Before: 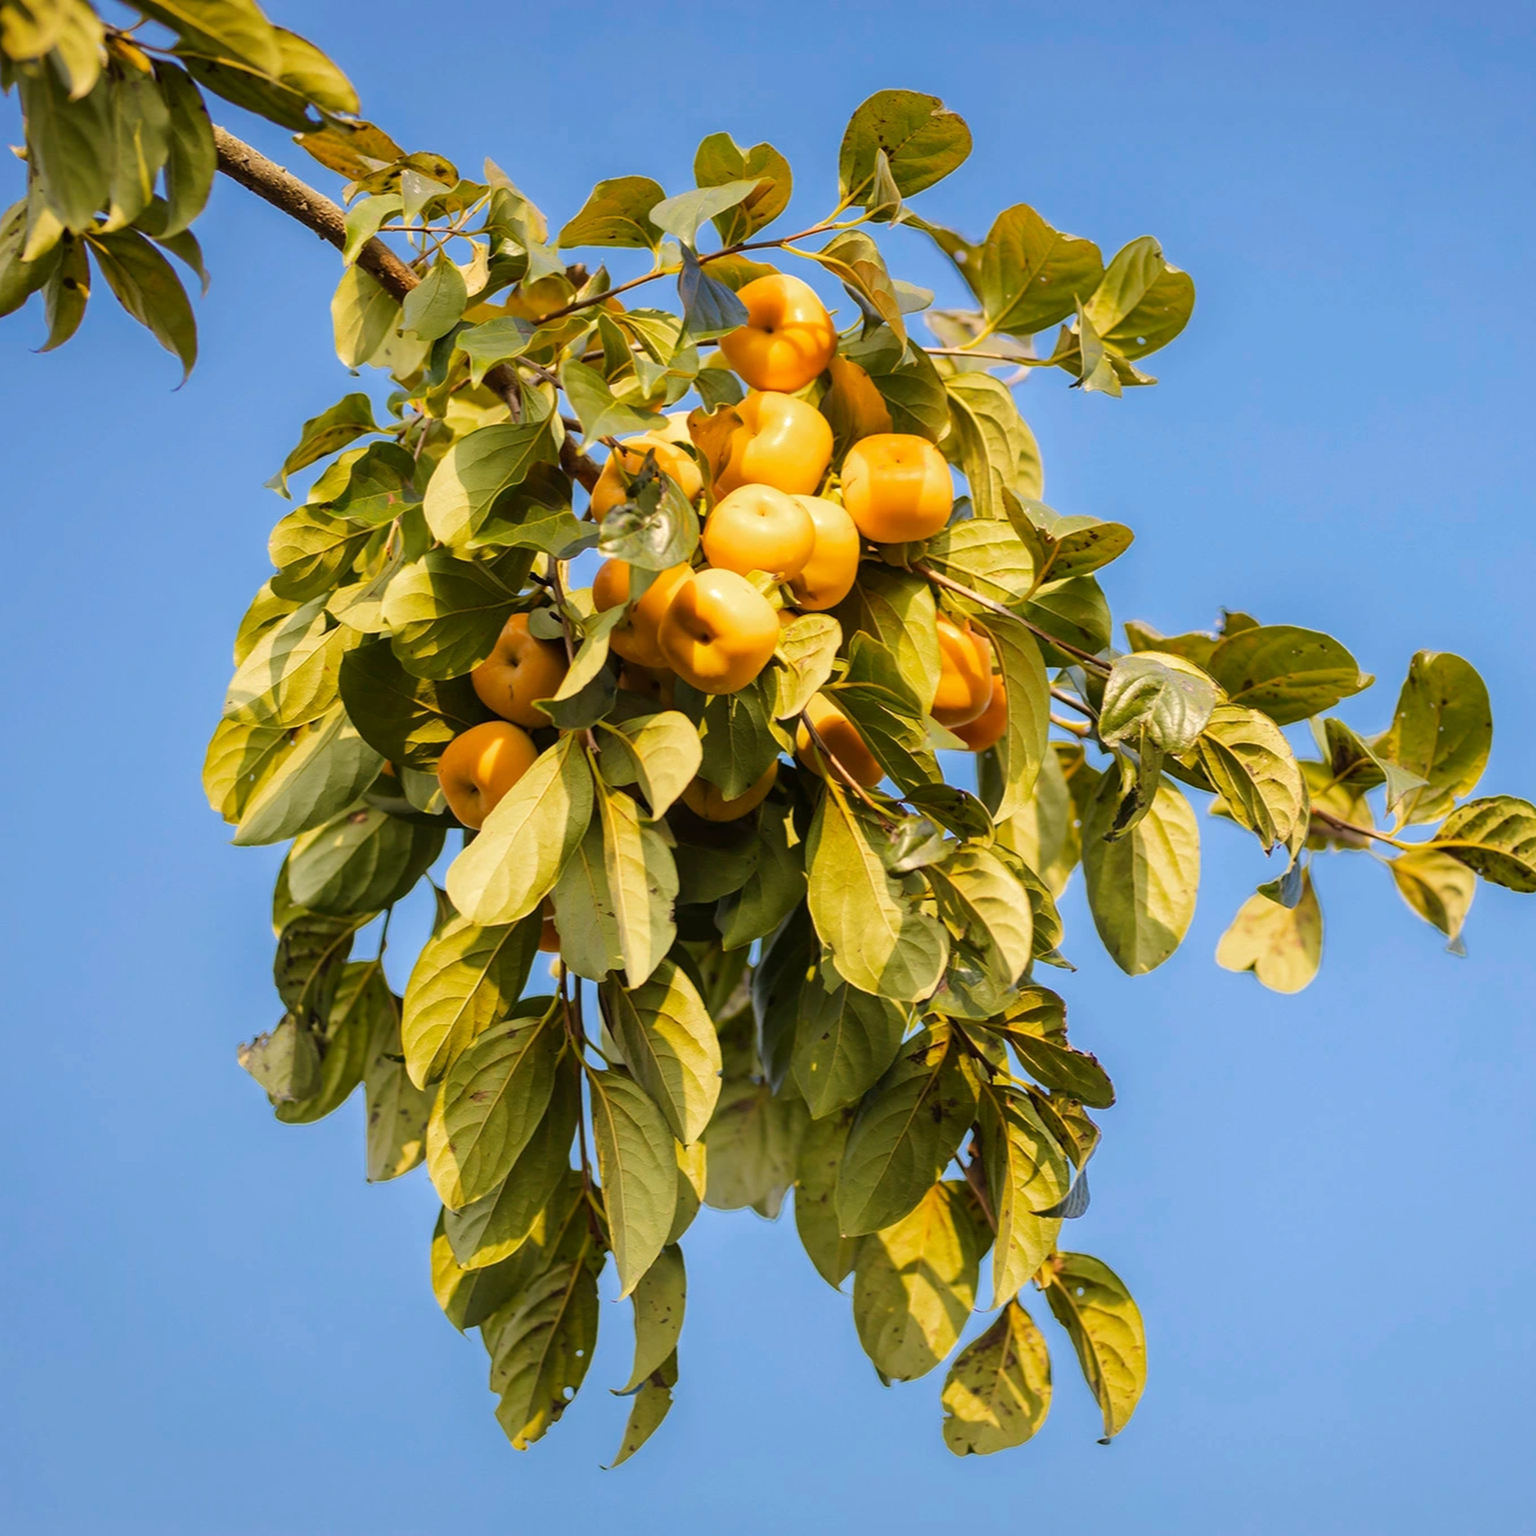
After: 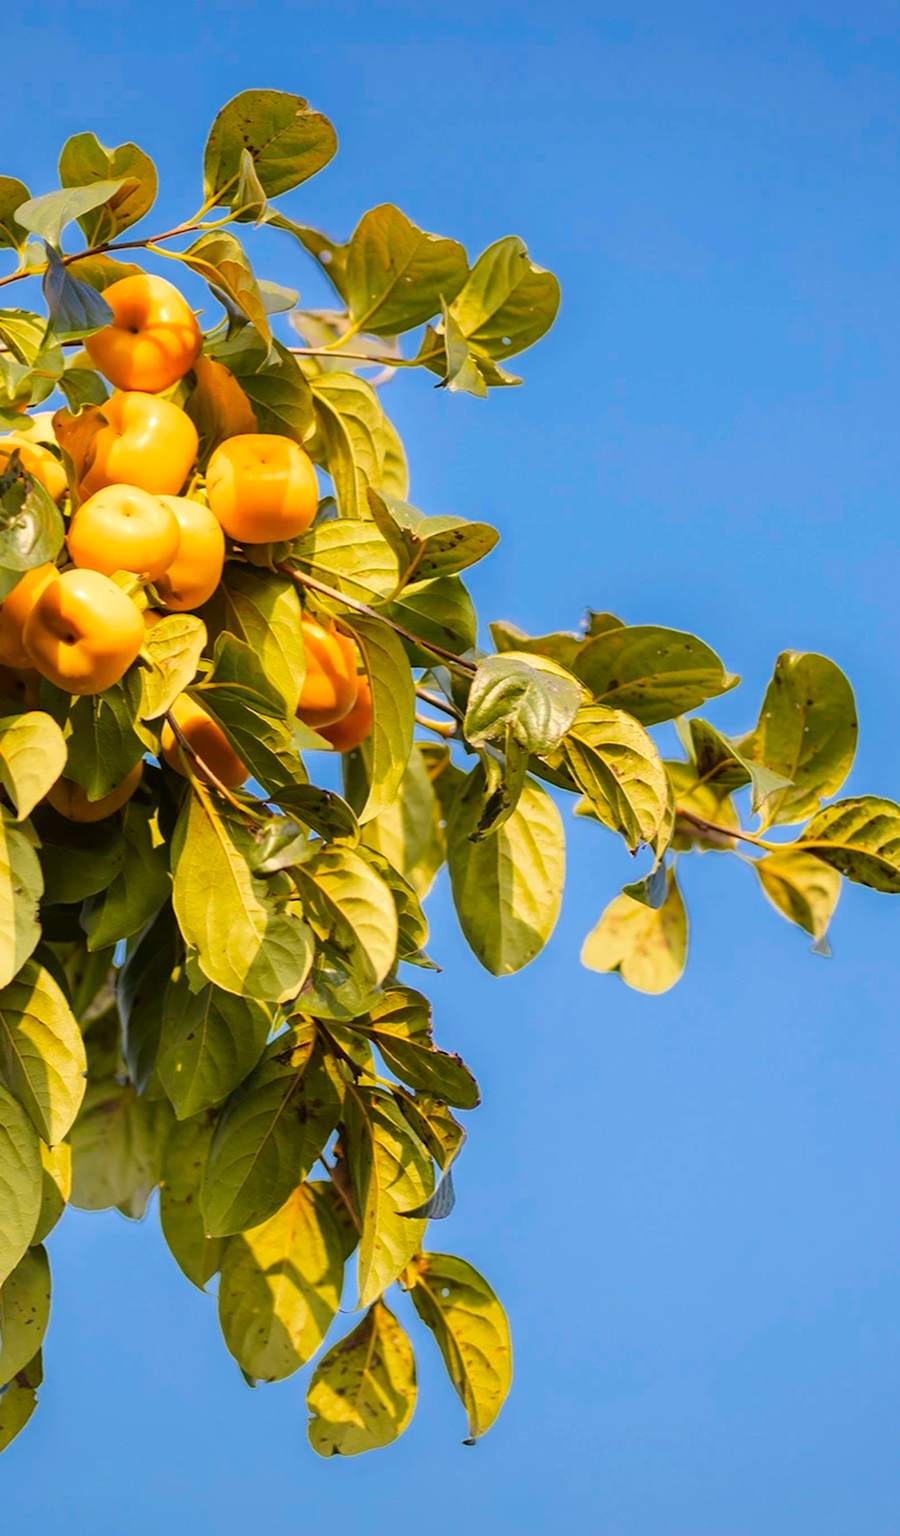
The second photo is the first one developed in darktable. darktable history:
color zones: curves: ch0 [(0, 0.613) (0.01, 0.613) (0.245, 0.448) (0.498, 0.529) (0.642, 0.665) (0.879, 0.777) (0.99, 0.613)]; ch1 [(0, 0) (0.143, 0) (0.286, 0) (0.429, 0) (0.571, 0) (0.714, 0) (0.857, 0)], mix -121.96%
crop: left 41.402%
